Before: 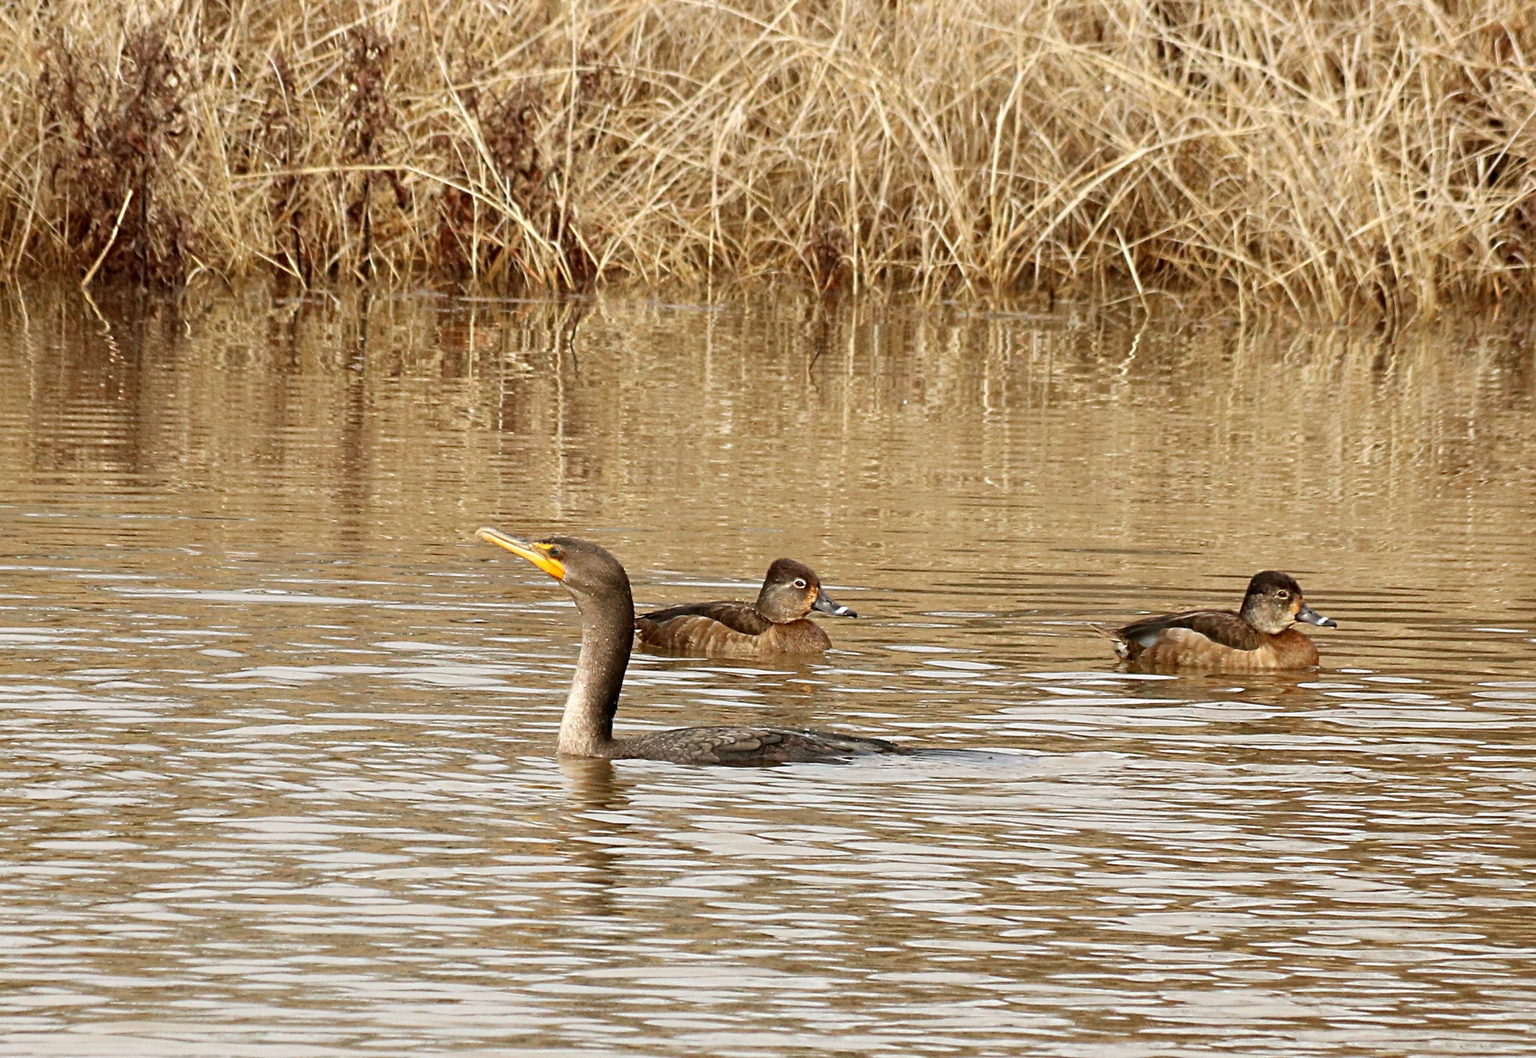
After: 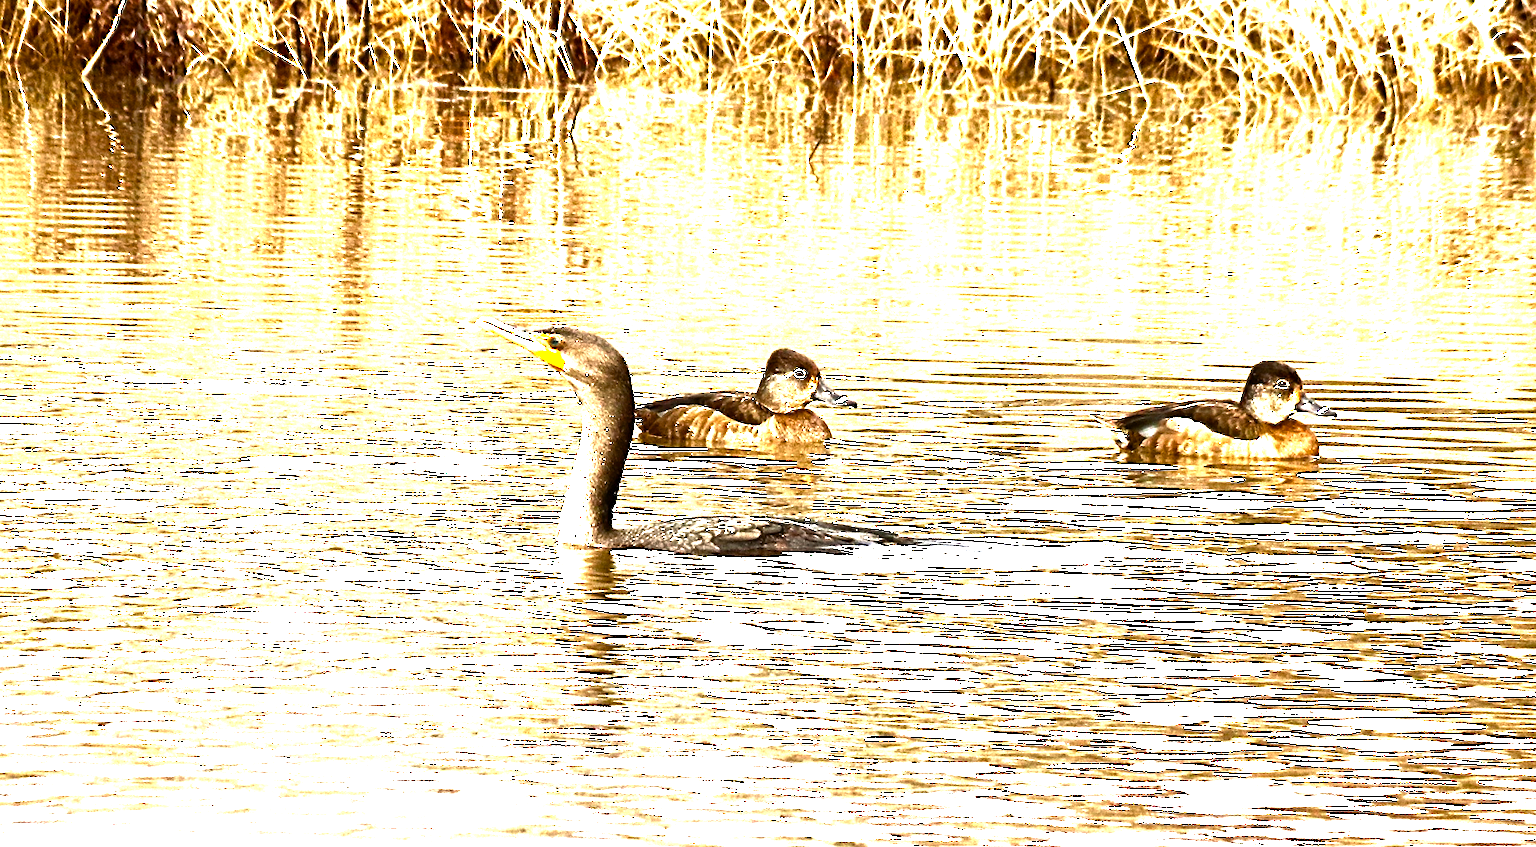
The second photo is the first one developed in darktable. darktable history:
color balance rgb: linear chroma grading › global chroma -14.882%, perceptual saturation grading › global saturation 20%, perceptual saturation grading › highlights -25.283%, perceptual saturation grading › shadows 49.902%, perceptual brilliance grading › highlights 74.833%, perceptual brilliance grading › shadows -30.407%, global vibrance 20%
crop and rotate: top 19.934%
exposure: exposure 0.7 EV, compensate highlight preservation false
levels: levels [0, 0.498, 1]
